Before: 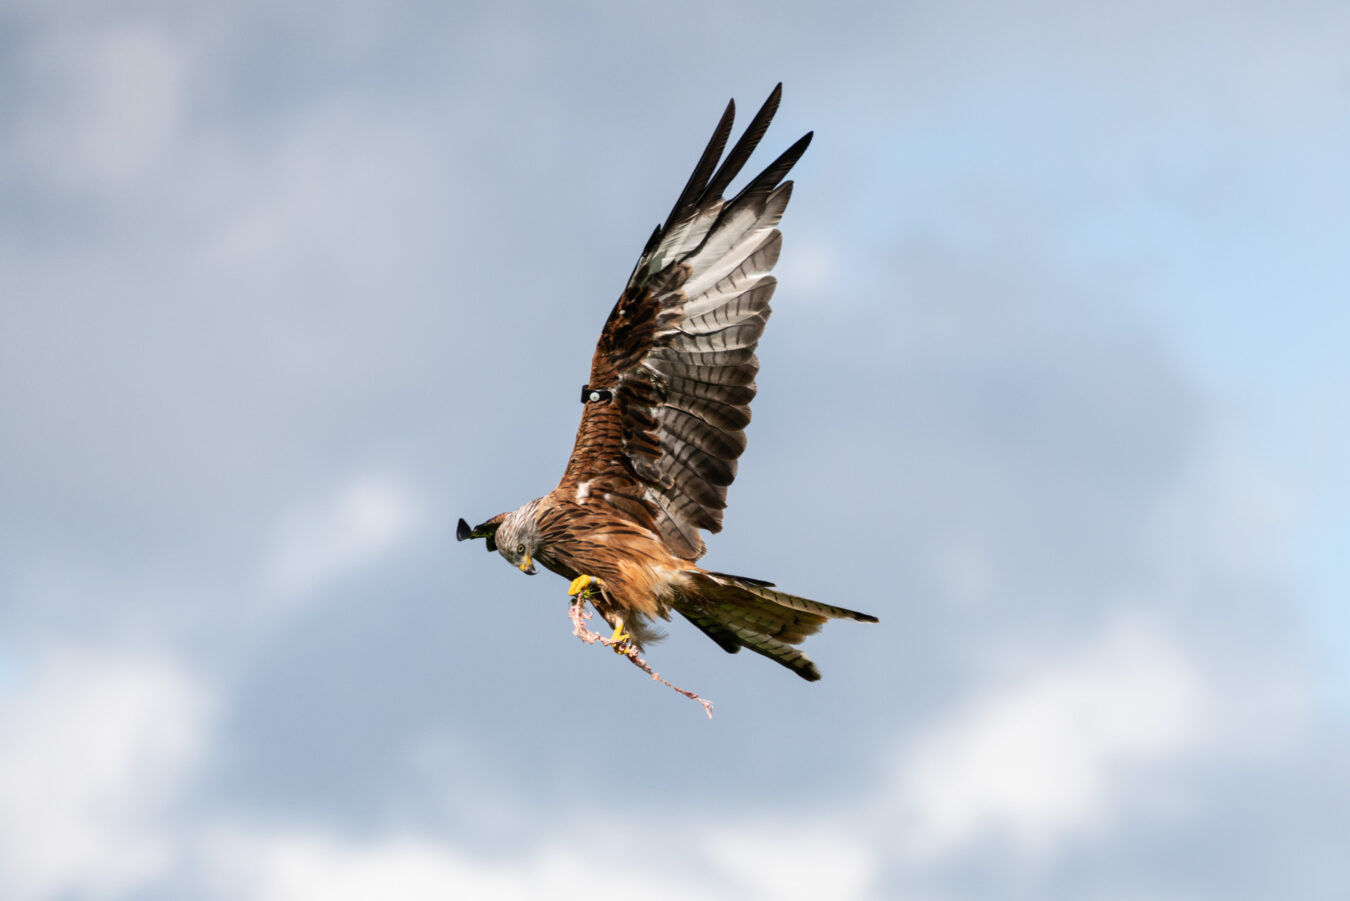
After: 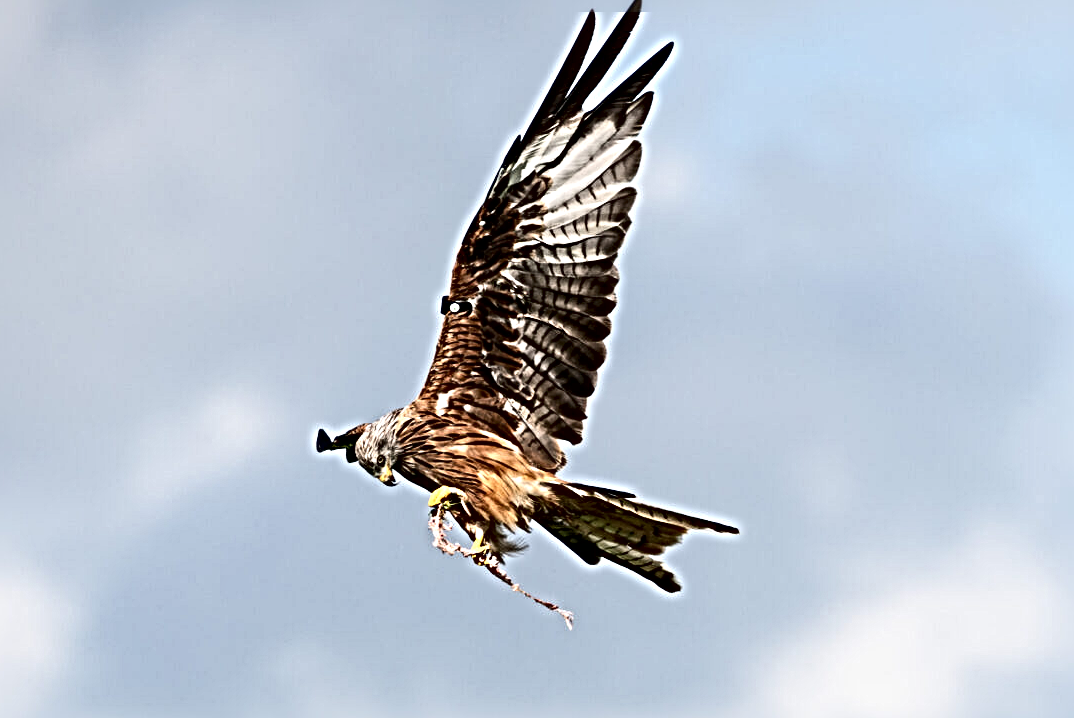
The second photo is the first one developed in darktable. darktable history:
contrast brightness saturation: contrast 0.14
sharpen: radius 6.298, amount 1.804, threshold 0.112
crop and rotate: left 10.392%, top 9.881%, right 9.98%, bottom 10.427%
